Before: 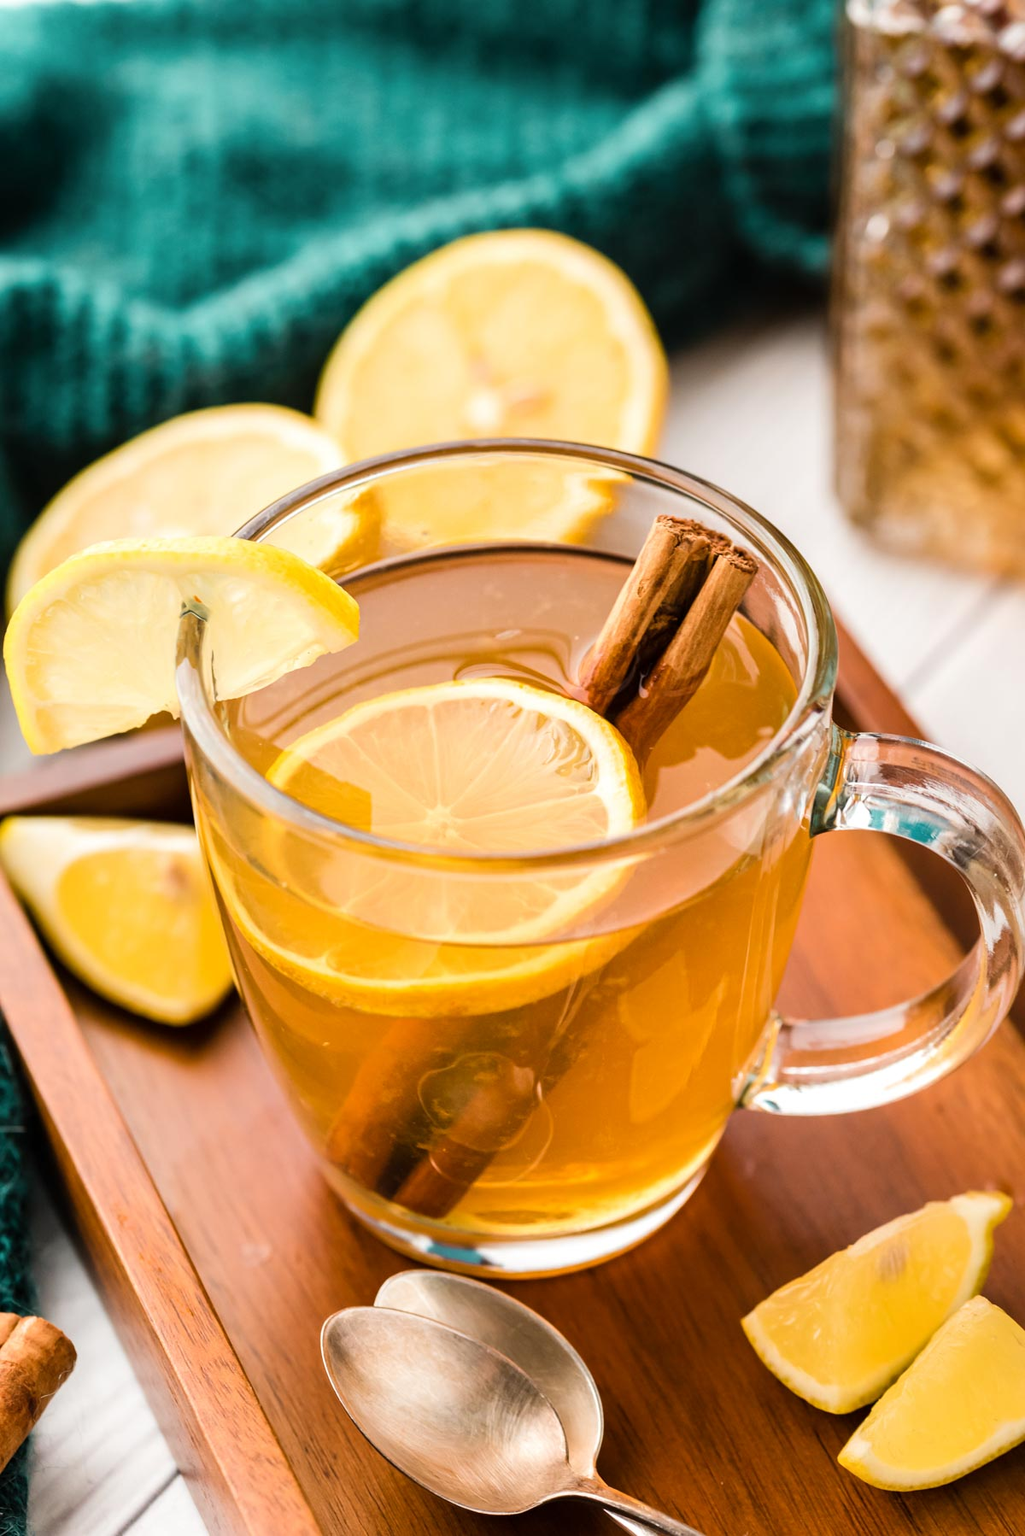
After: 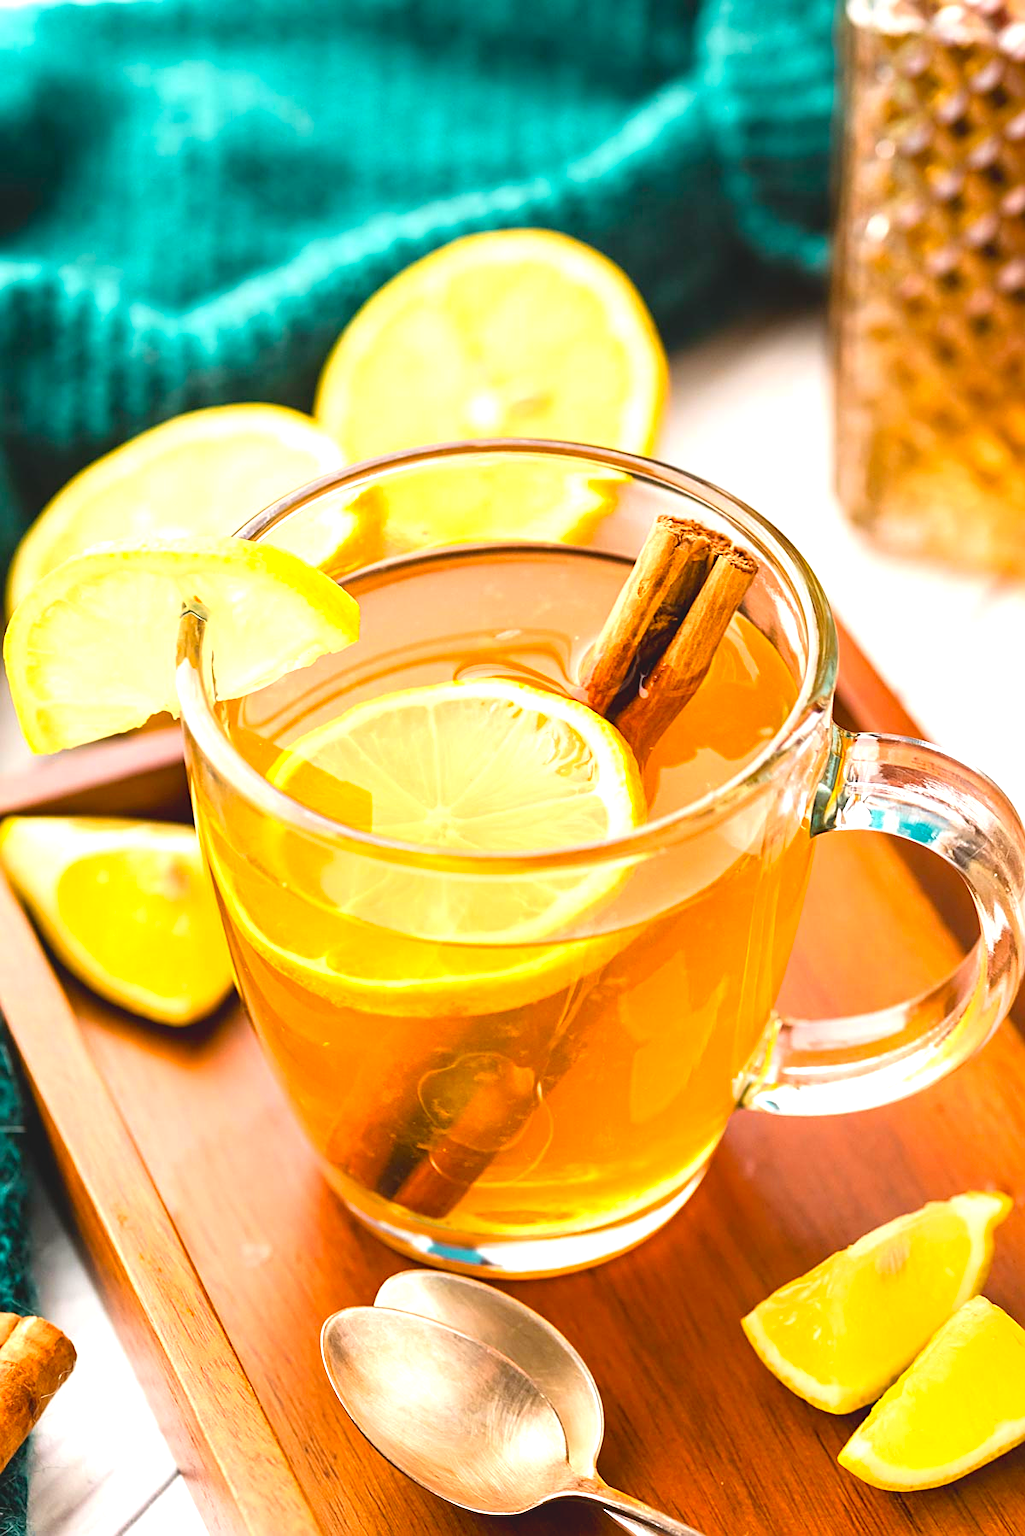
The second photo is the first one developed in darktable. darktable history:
exposure: black level correction 0.001, exposure 1.117 EV, compensate highlight preservation false
contrast brightness saturation: contrast -0.201, saturation 0.189
sharpen: on, module defaults
color calibration: illuminant same as pipeline (D50), adaptation XYZ, x 0.346, y 0.358, temperature 5003.14 K
